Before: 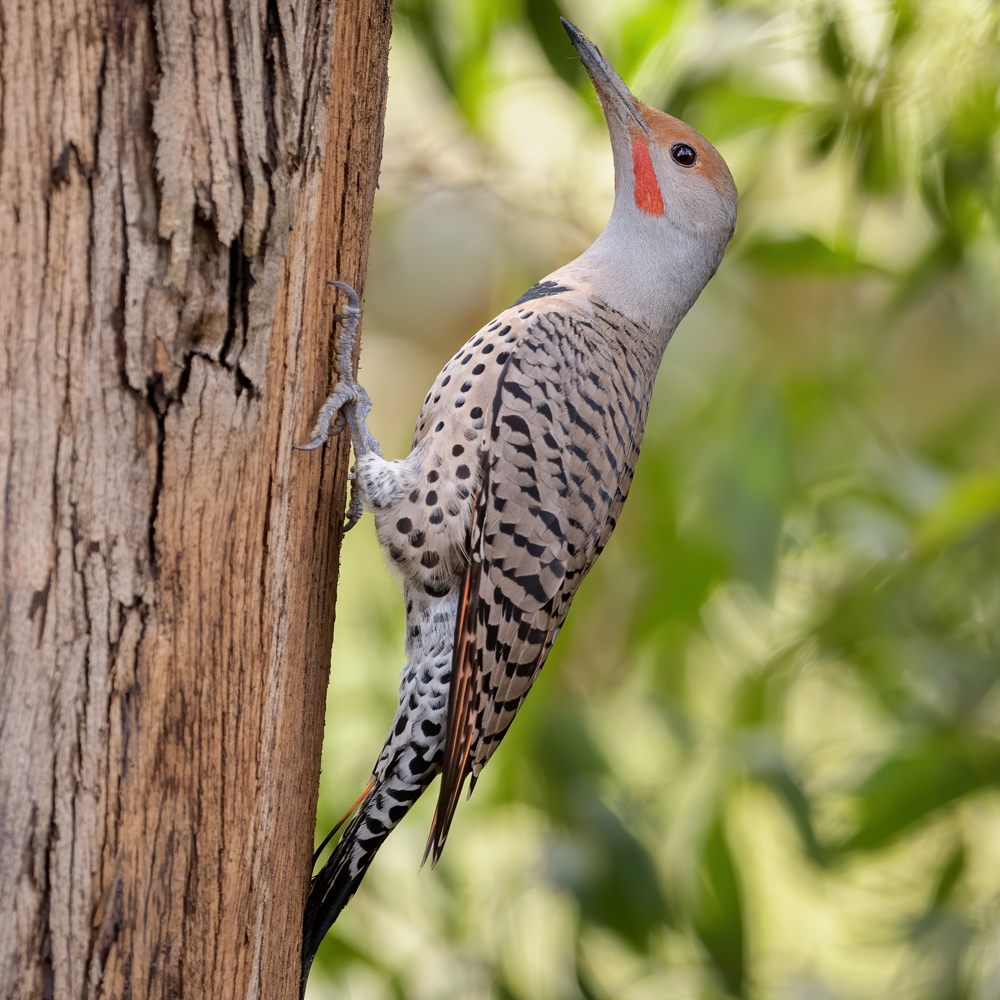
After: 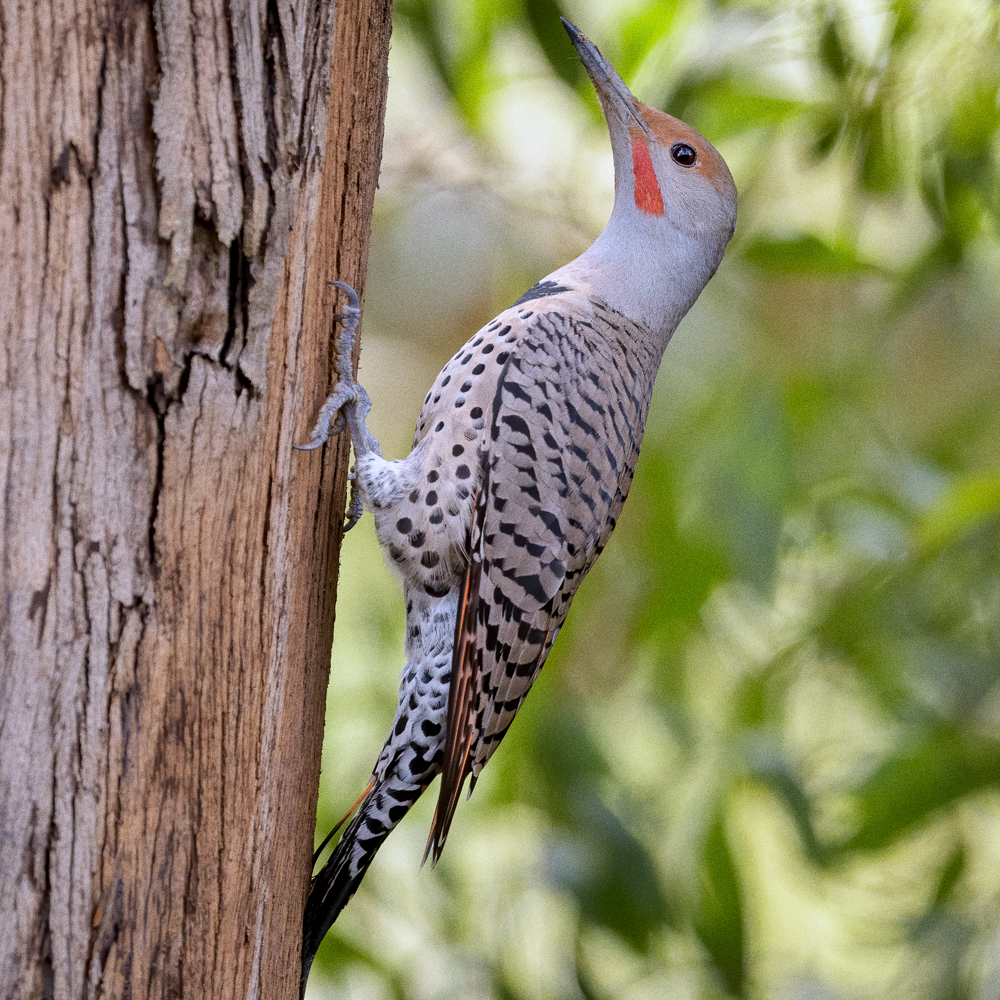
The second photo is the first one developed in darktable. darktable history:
grain: coarseness 0.09 ISO
white balance: red 0.967, blue 1.119, emerald 0.756
rotate and perspective: automatic cropping original format, crop left 0, crop top 0
exposure: black level correction 0.001, compensate highlight preservation false
